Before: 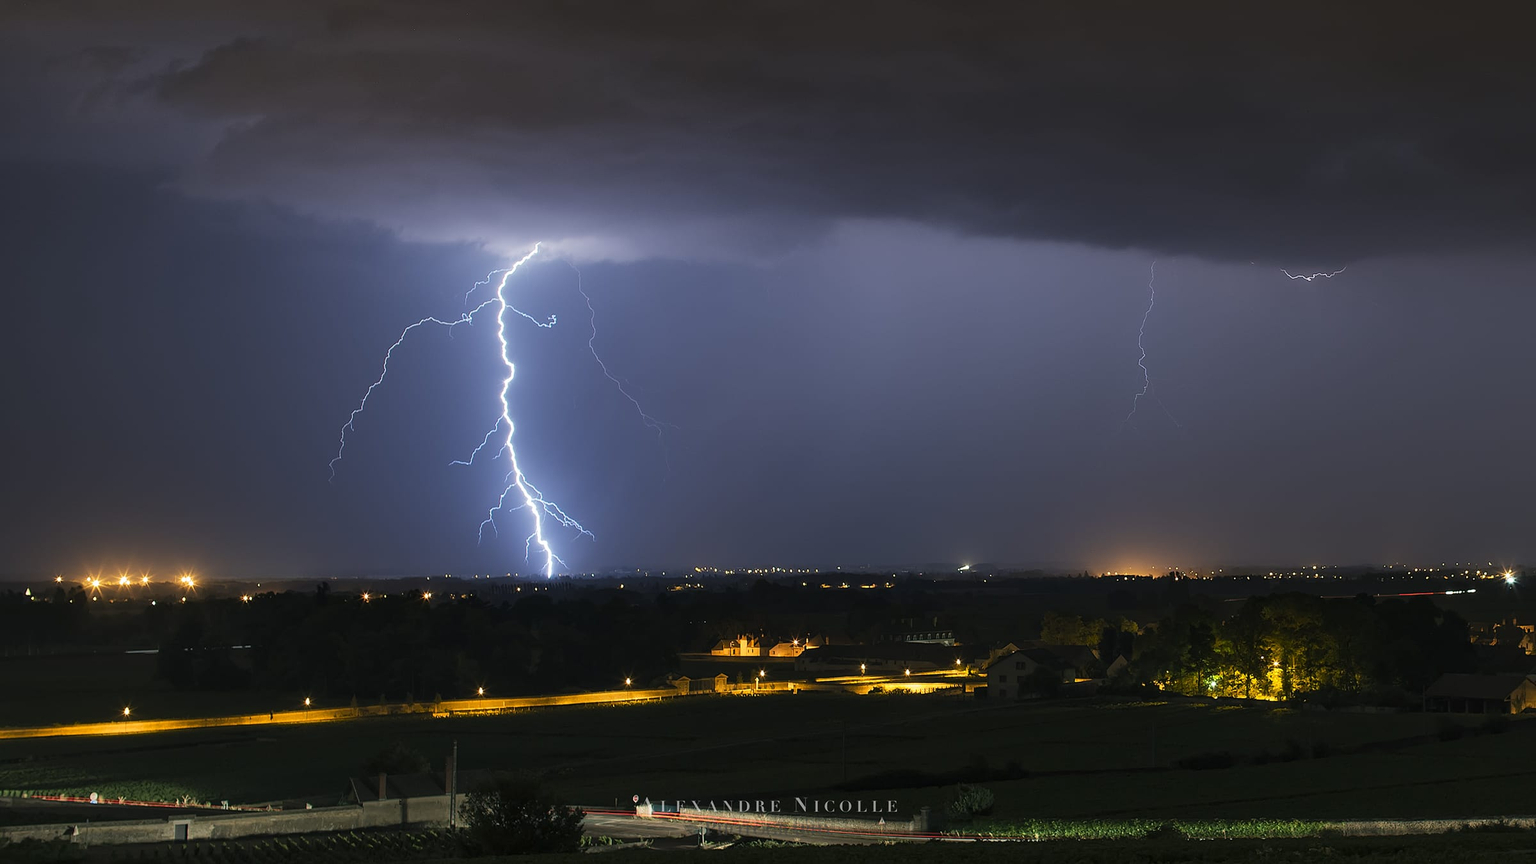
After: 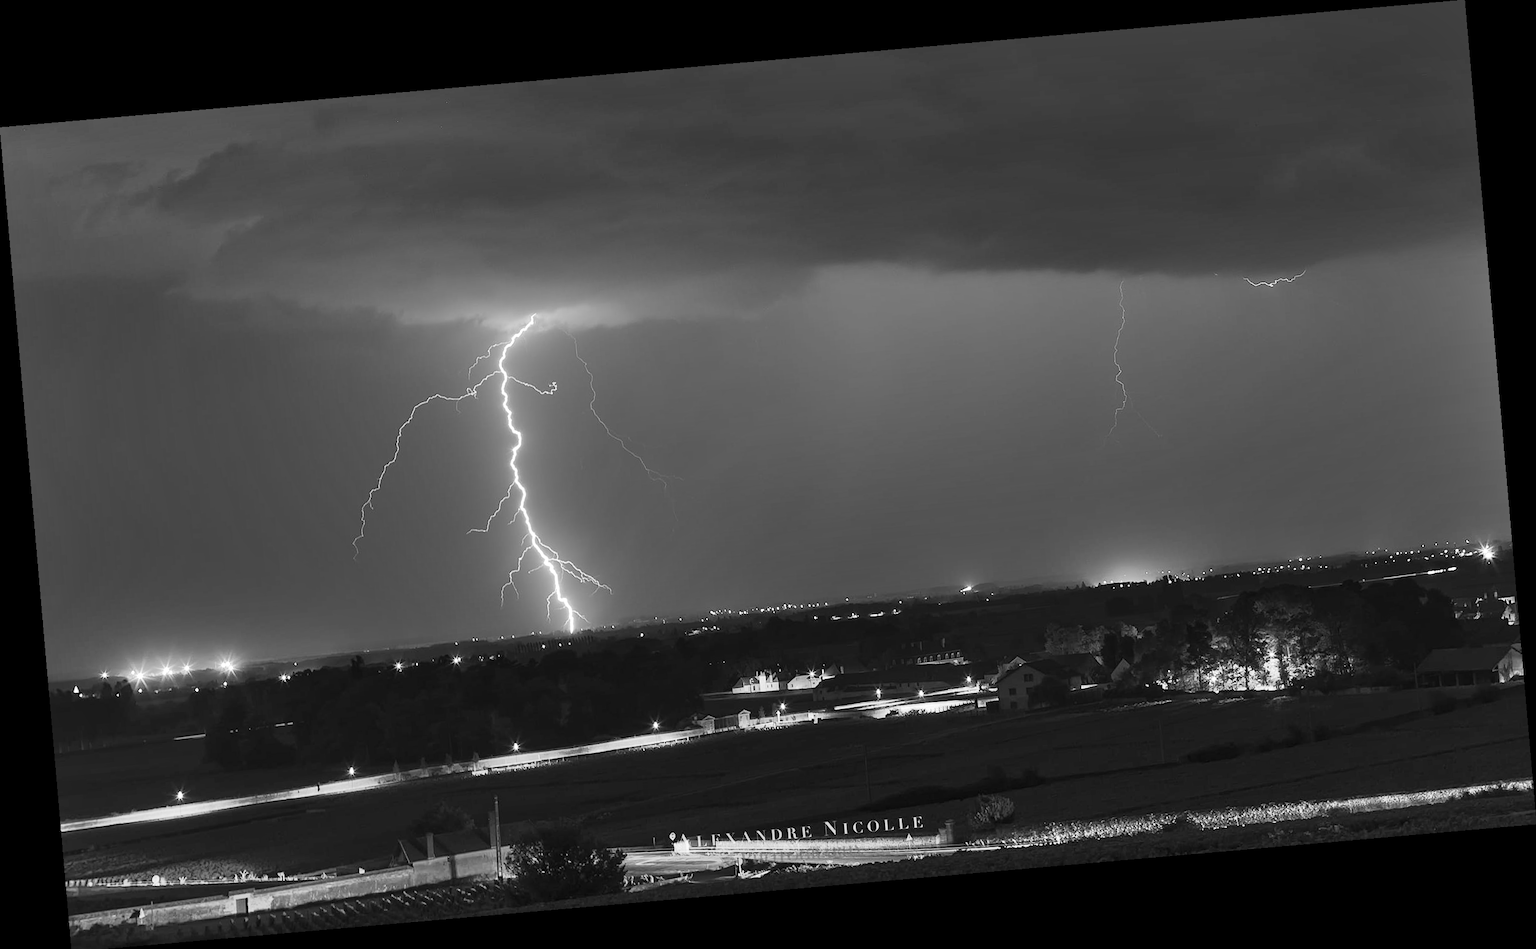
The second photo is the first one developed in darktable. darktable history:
color calibration: x 0.37, y 0.382, temperature 4313.32 K
monochrome: on, module defaults
crop: bottom 0.071%
white balance: red 1.066, blue 1.119
shadows and highlights: radius 133.83, soften with gaussian
rotate and perspective: rotation -4.98°, automatic cropping off
